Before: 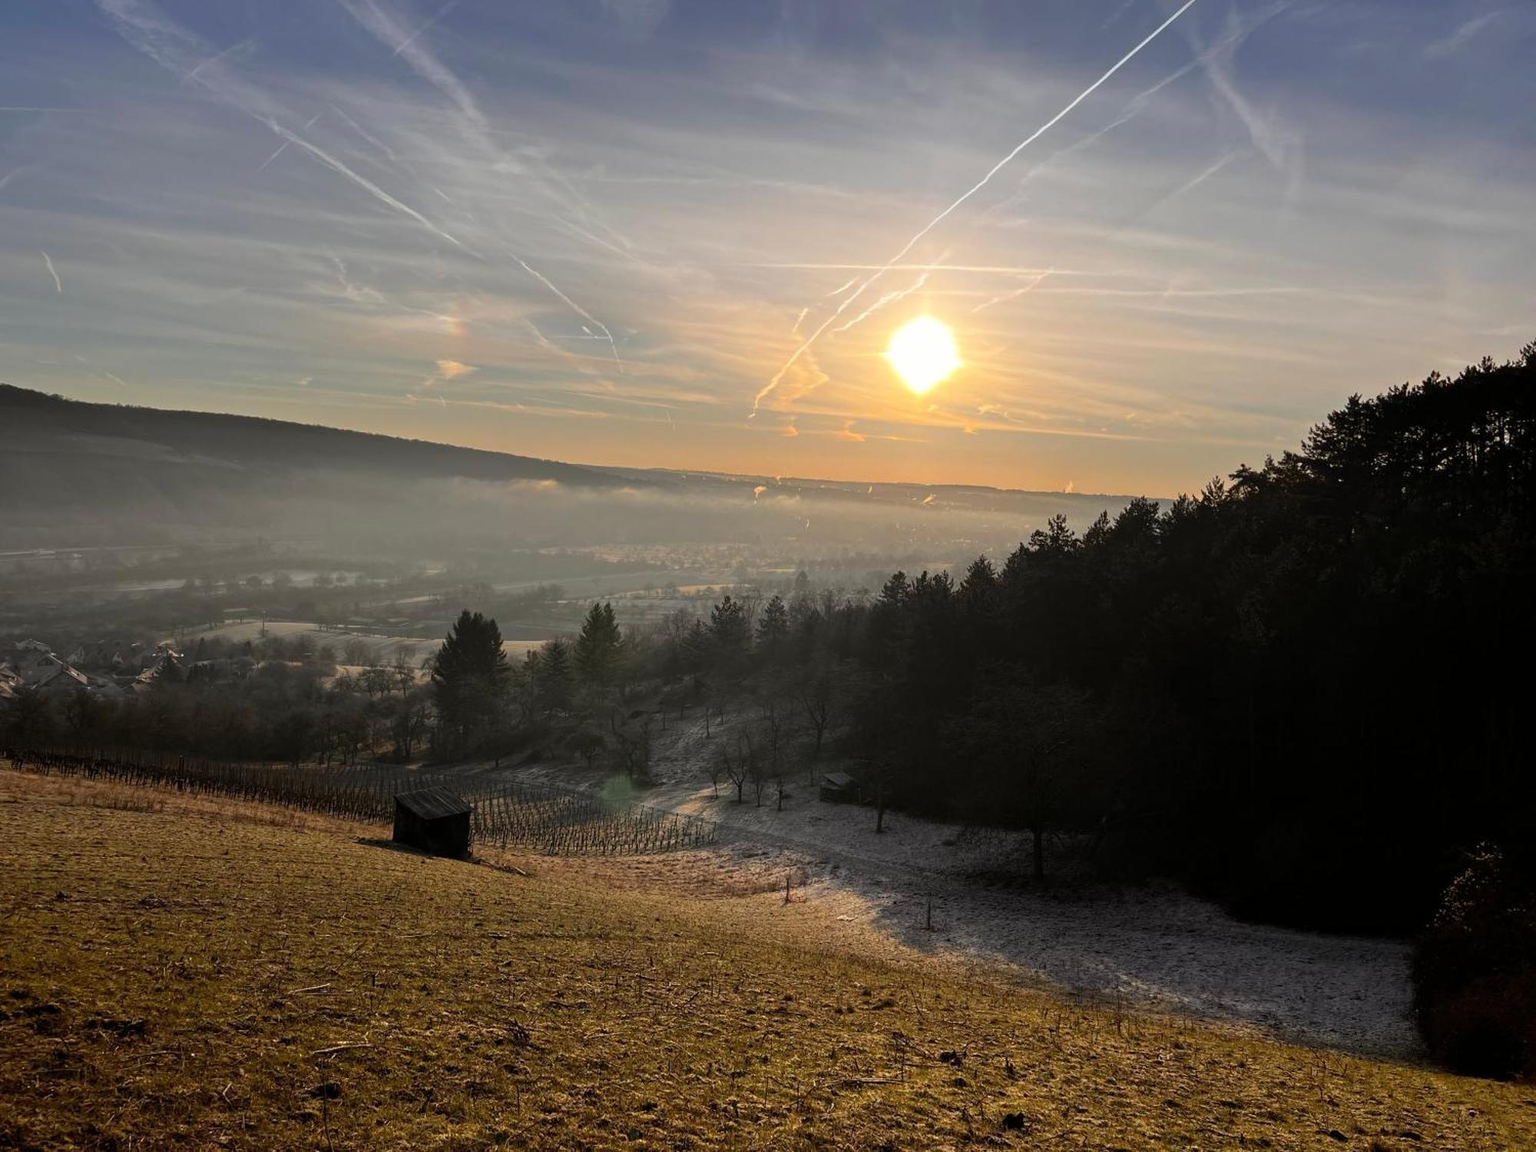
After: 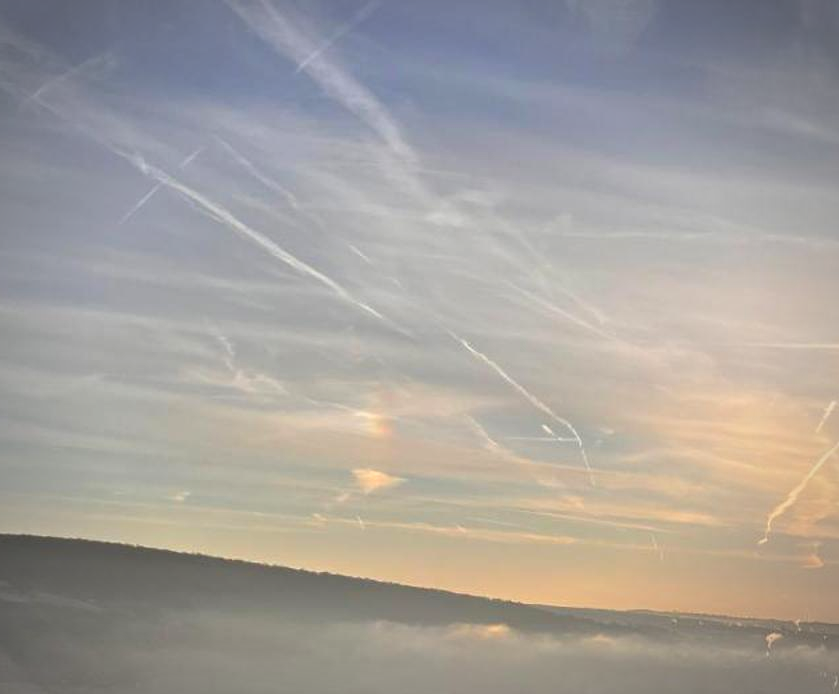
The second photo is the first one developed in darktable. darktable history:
tone equalizer: -8 EV 2 EV, -7 EV 2 EV, -6 EV 2 EV, -5 EV 2 EV, -4 EV 2 EV, -3 EV 1.5 EV, -2 EV 1 EV, -1 EV 0.5 EV
vignetting: automatic ratio true
crop and rotate: left 10.817%, top 0.062%, right 47.194%, bottom 53.626%
